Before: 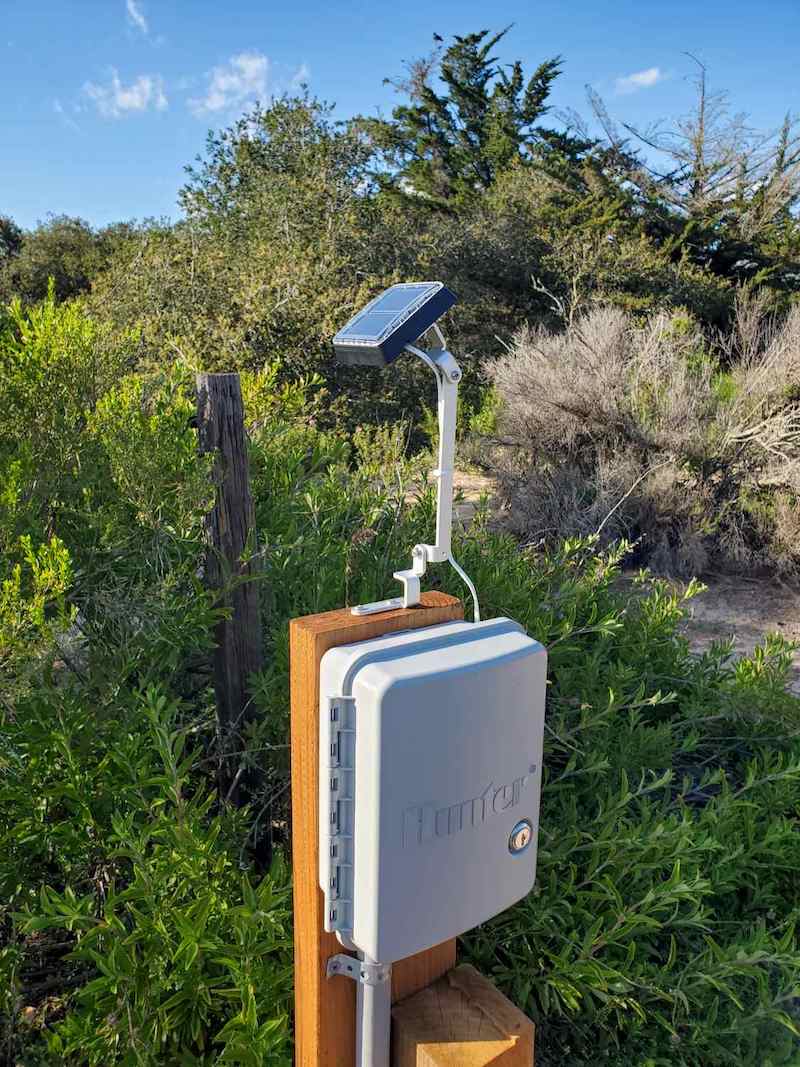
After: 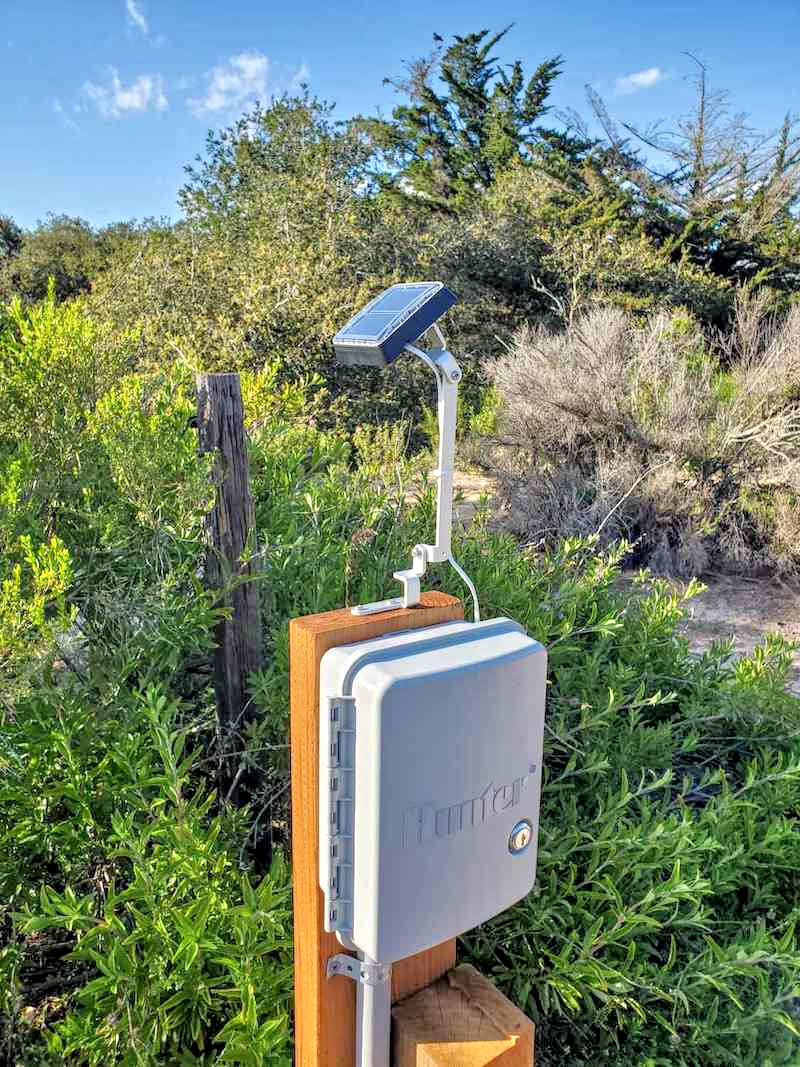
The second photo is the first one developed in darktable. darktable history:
tone equalizer: -7 EV 0.15 EV, -6 EV 0.6 EV, -5 EV 1.15 EV, -4 EV 1.33 EV, -3 EV 1.15 EV, -2 EV 0.6 EV, -1 EV 0.15 EV, mask exposure compensation -0.5 EV
local contrast: on, module defaults
